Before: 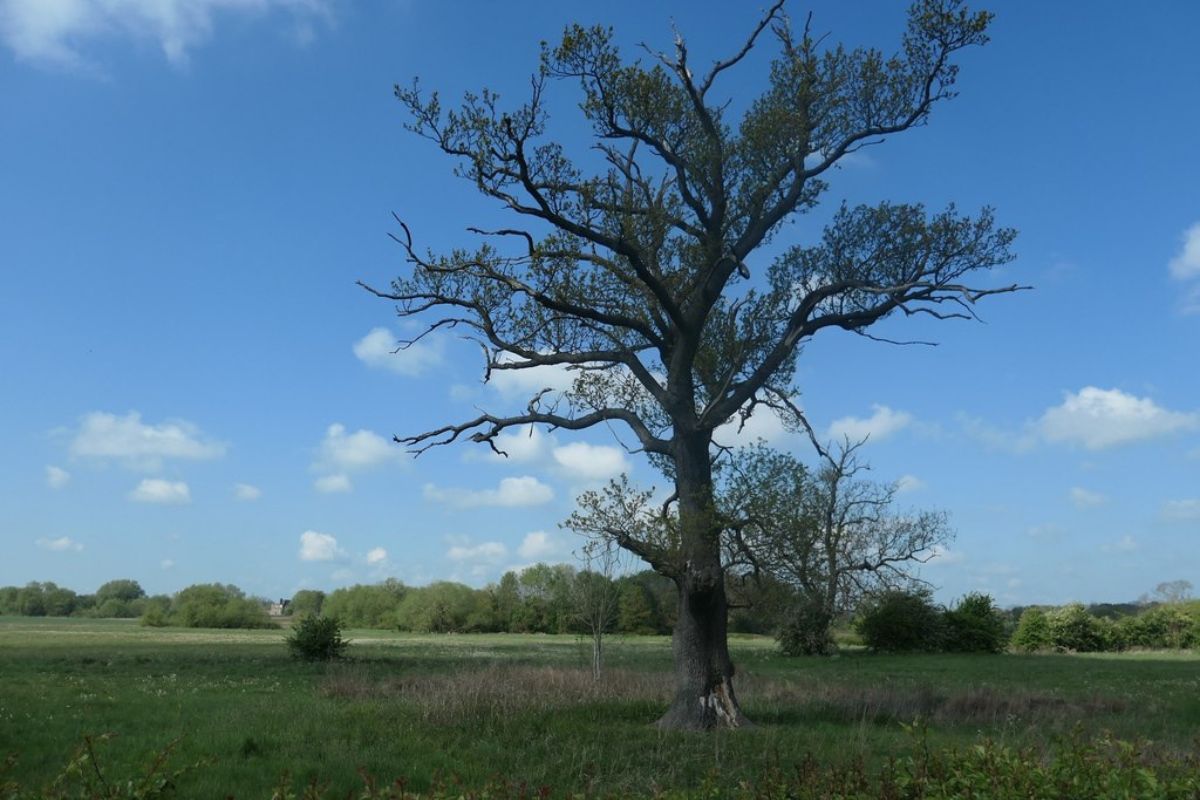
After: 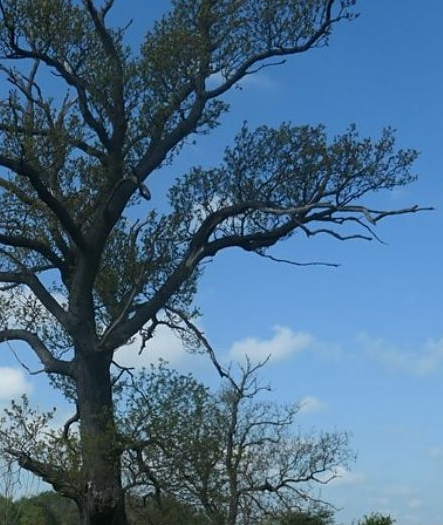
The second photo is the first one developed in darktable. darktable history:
crop and rotate: left 49.936%, top 10.094%, right 13.136%, bottom 24.256%
sharpen: amount 0.2
